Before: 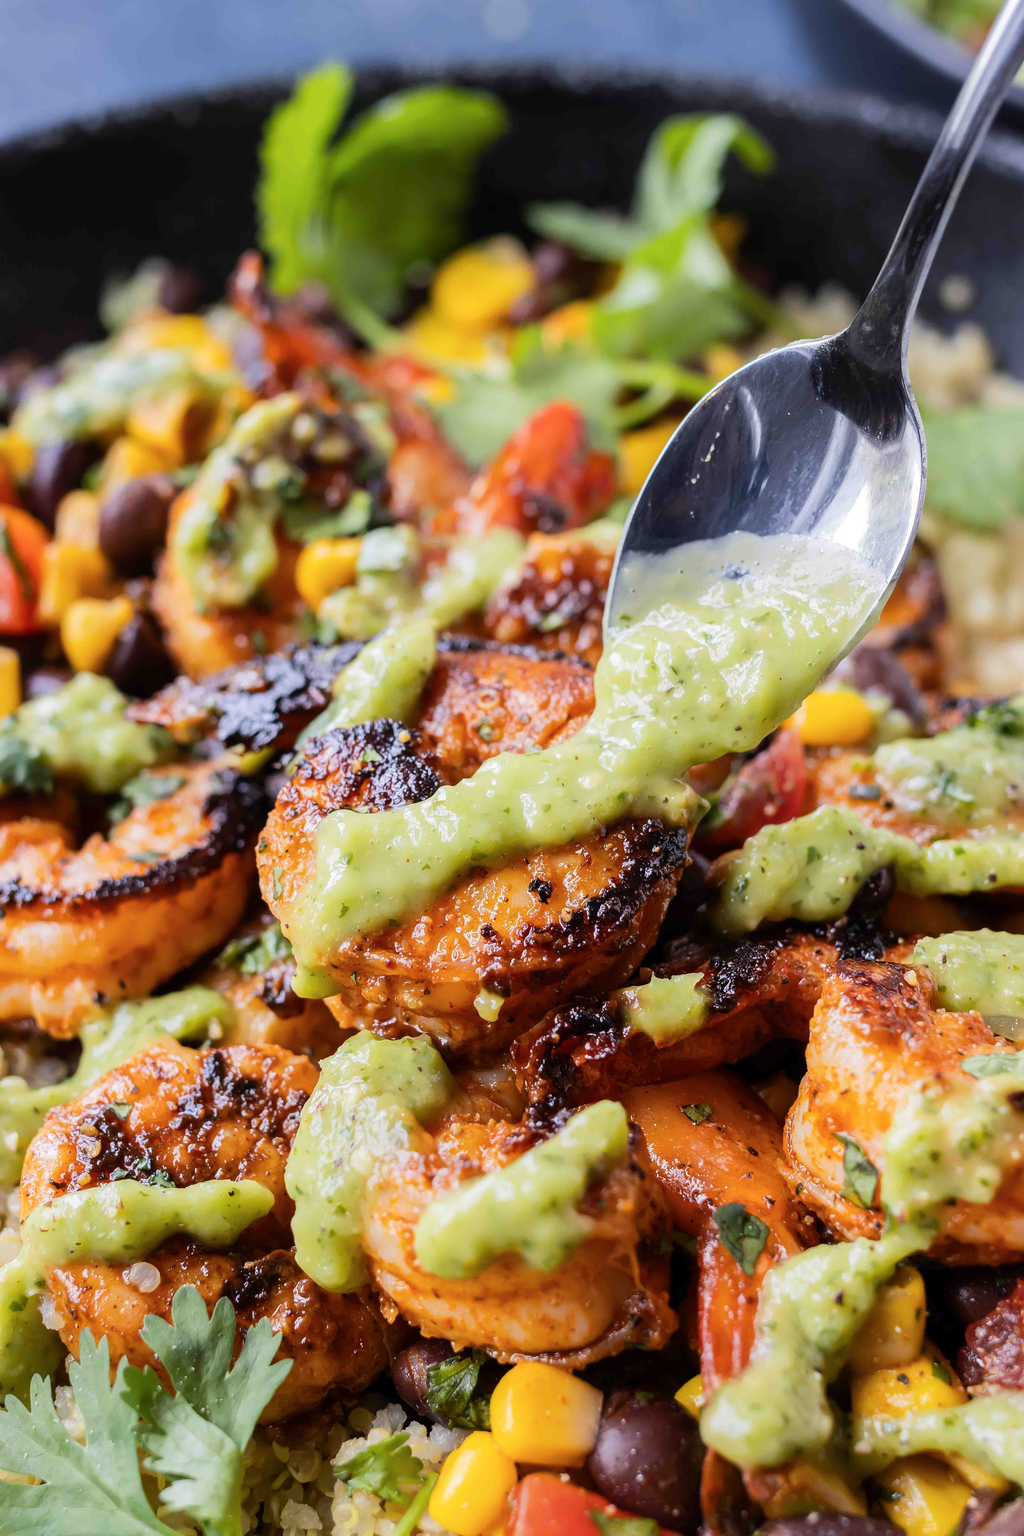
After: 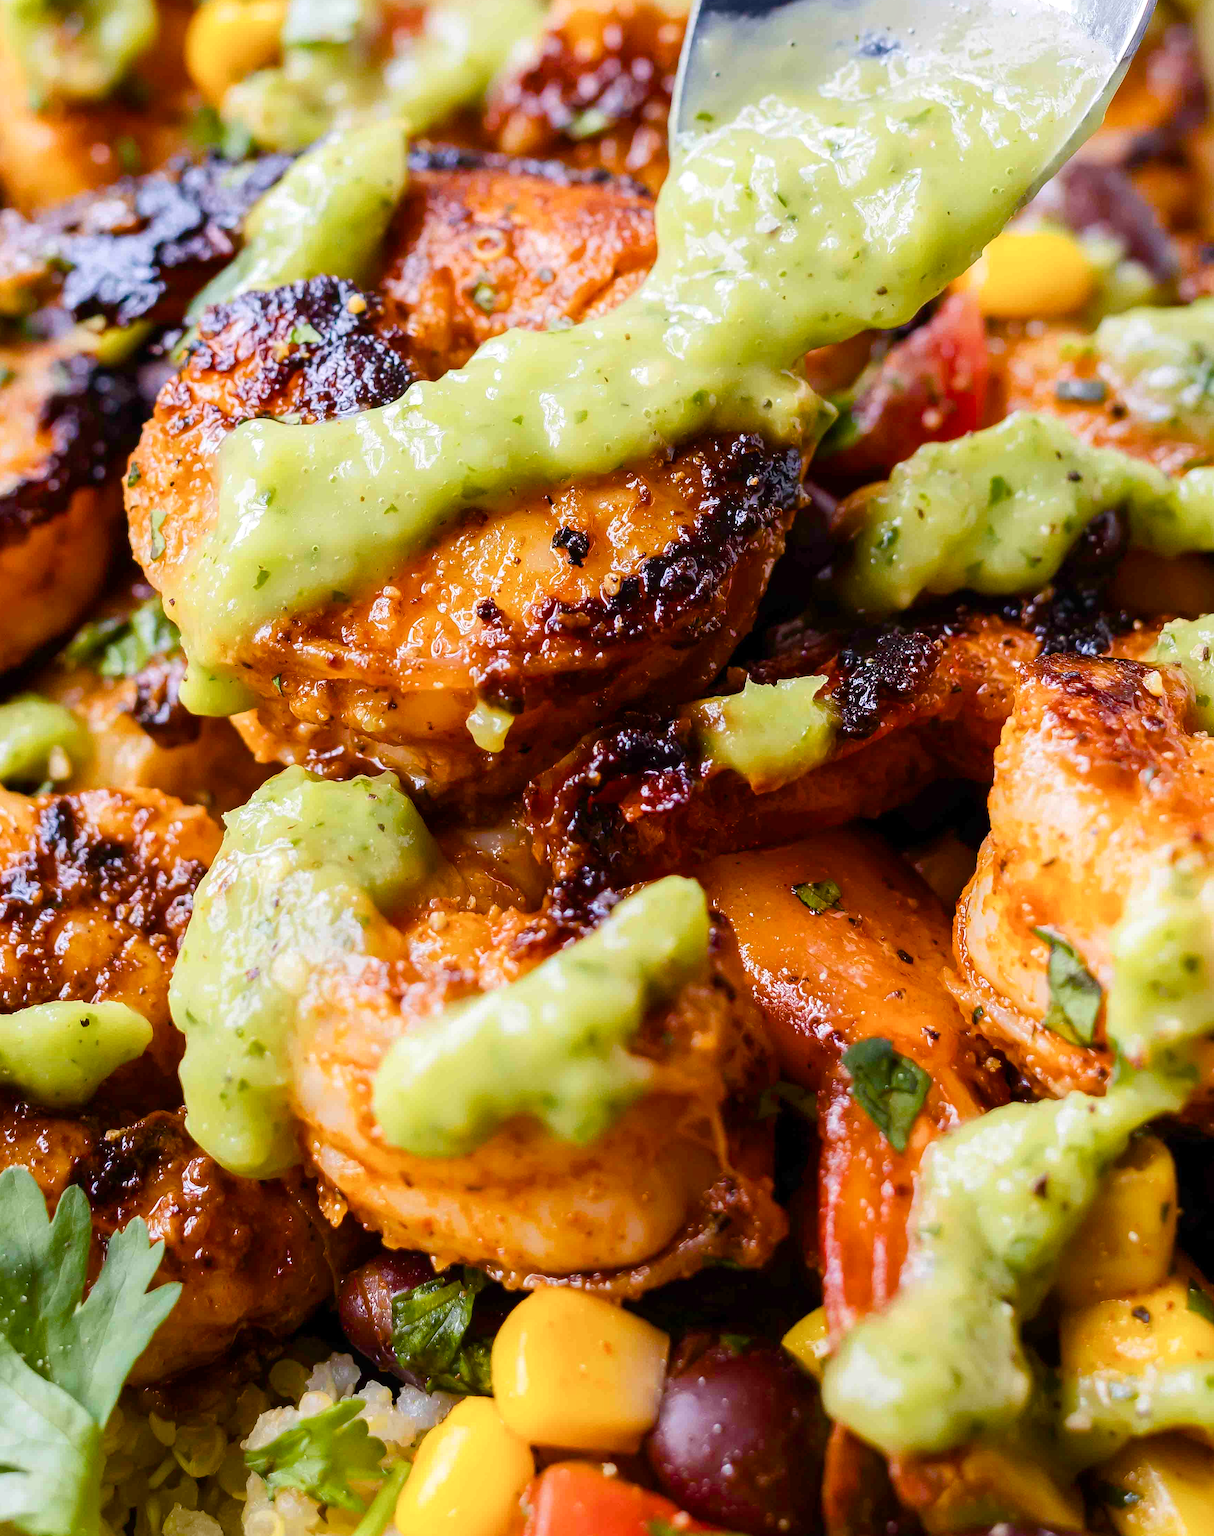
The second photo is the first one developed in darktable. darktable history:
tone equalizer: on, module defaults
crop and rotate: left 17.384%, top 35.399%, right 7.176%, bottom 1.016%
color balance rgb: shadows lift › hue 86.72°, perceptual saturation grading › global saturation 20%, perceptual saturation grading › highlights -49.607%, perceptual saturation grading › shadows 25.643%, perceptual brilliance grading › global brilliance 3.104%, global vibrance 50.467%
